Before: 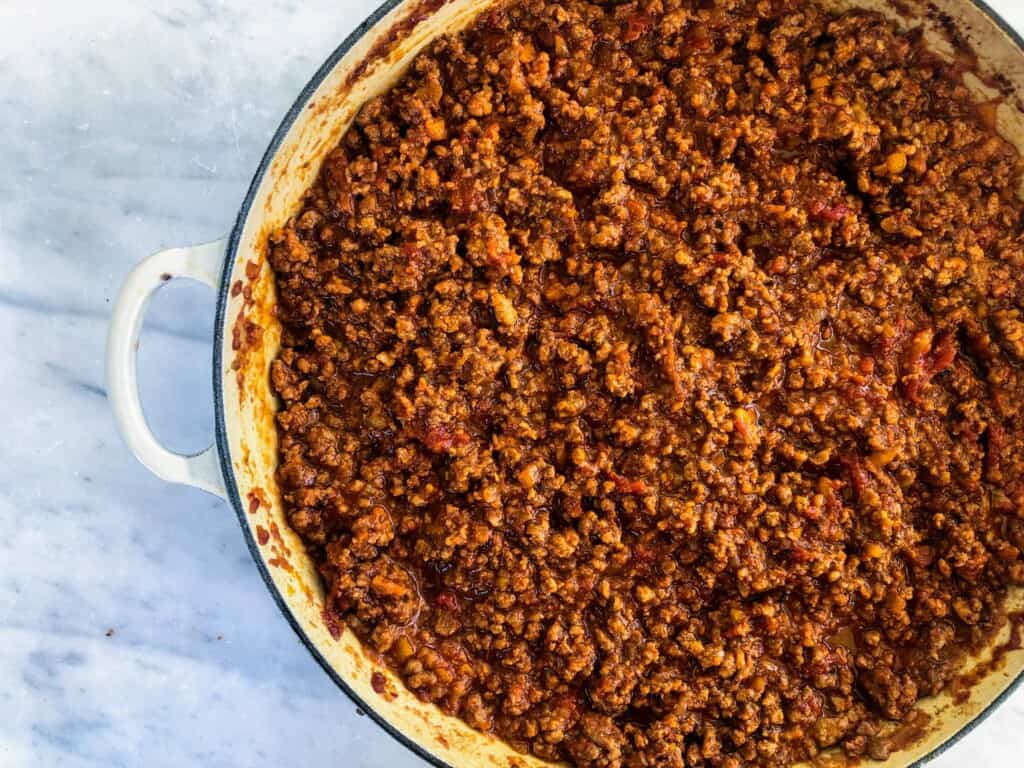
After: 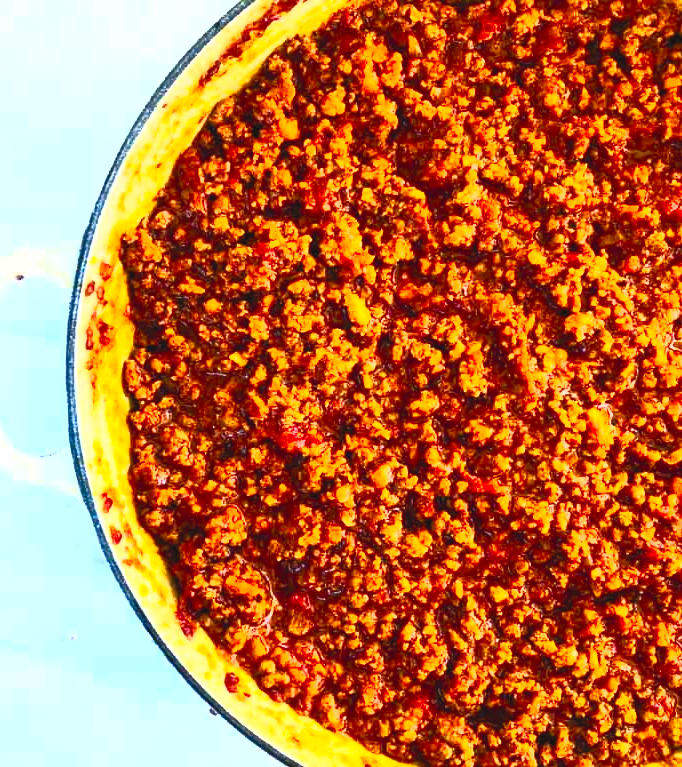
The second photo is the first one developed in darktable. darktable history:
contrast brightness saturation: contrast 1, brightness 1, saturation 1
crop and rotate: left 14.385%, right 18.948%
